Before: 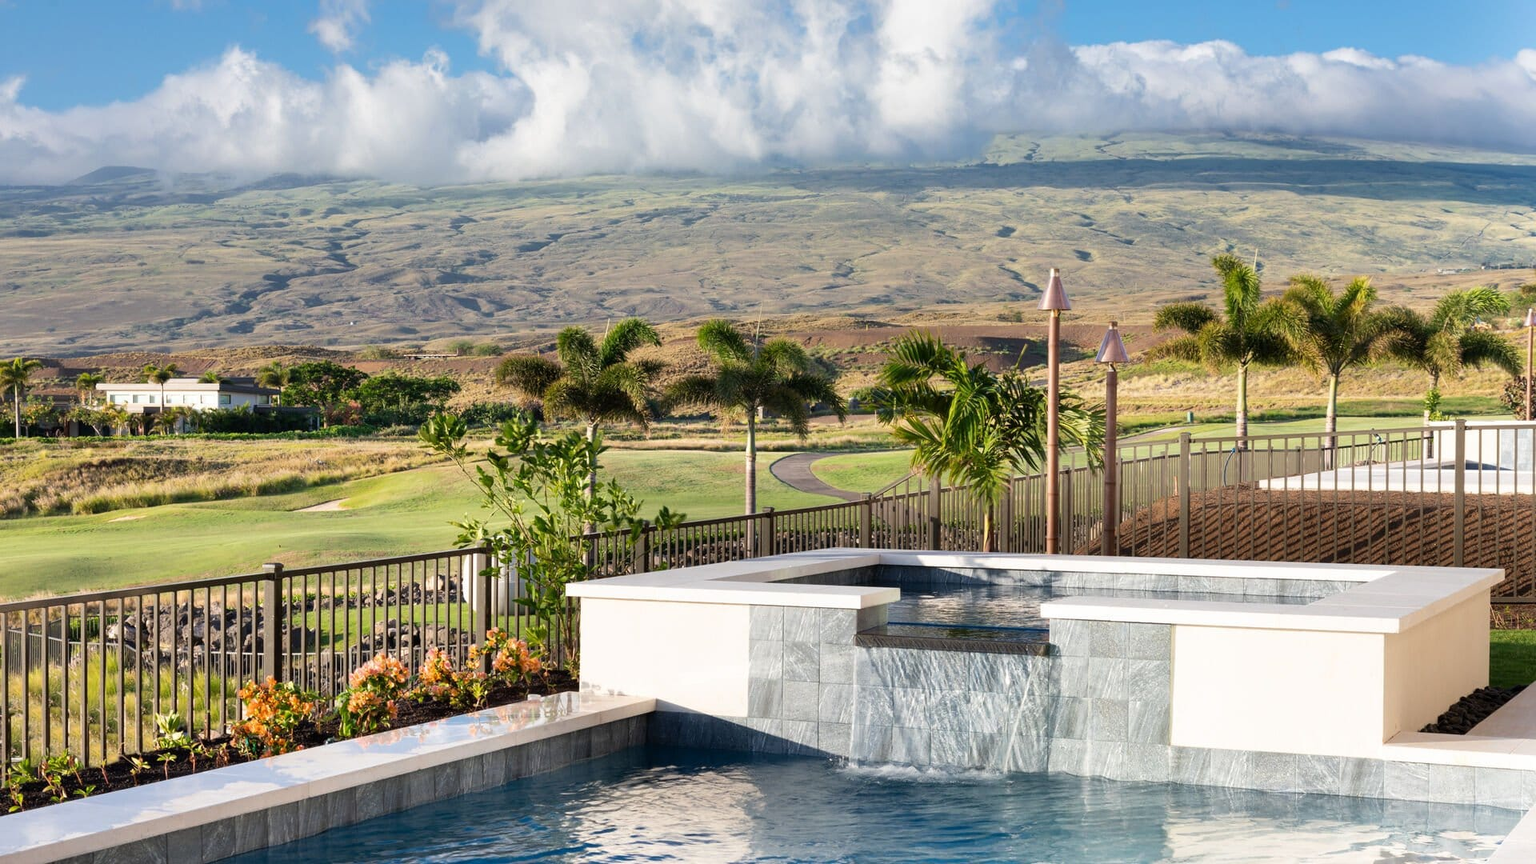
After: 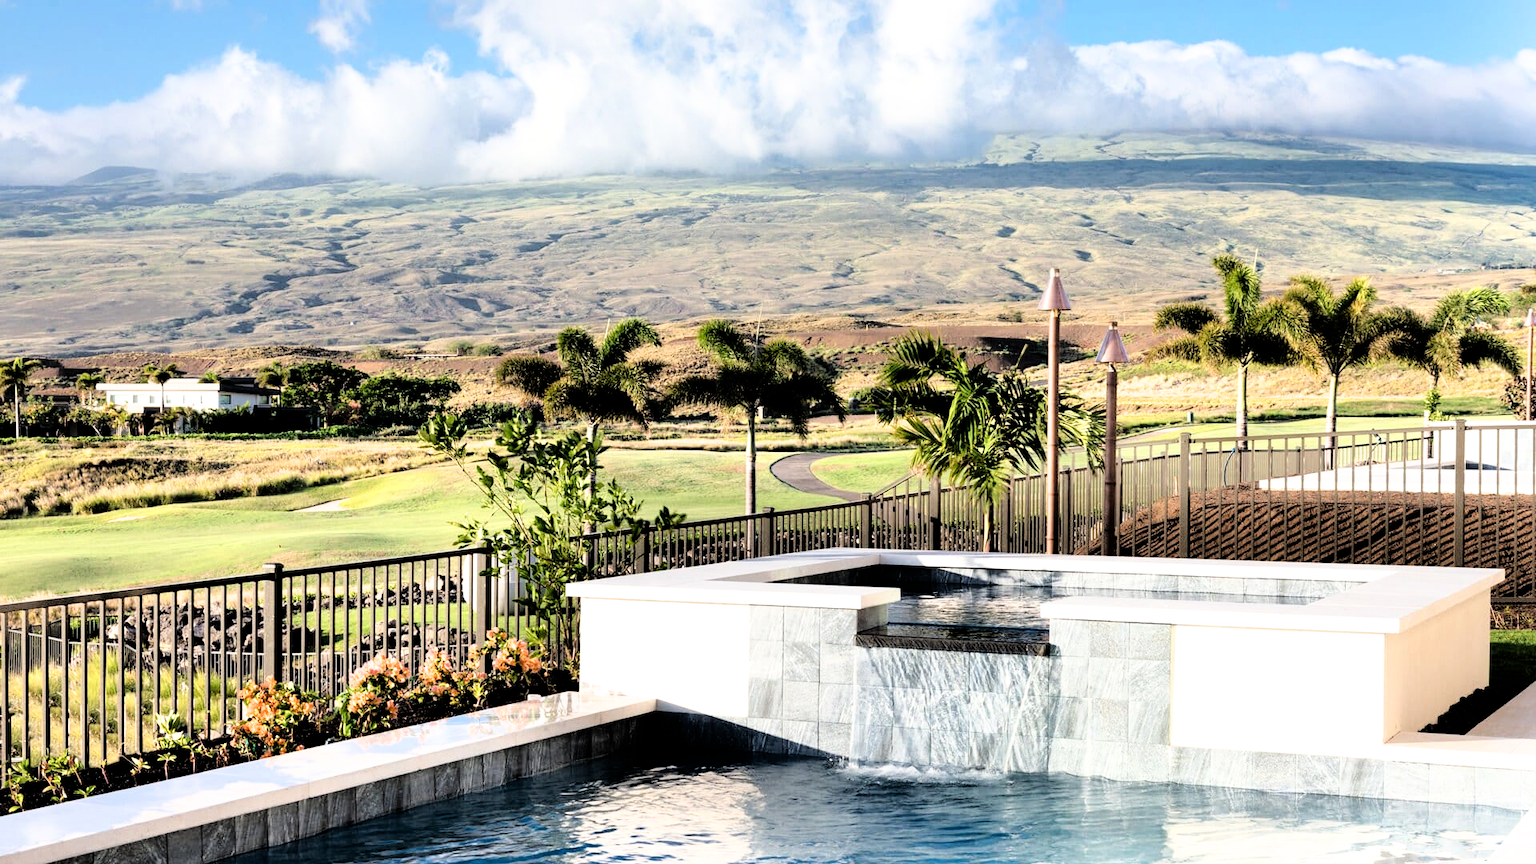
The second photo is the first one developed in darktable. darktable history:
tone curve: curves: ch0 [(0, 0) (0.051, 0.047) (0.102, 0.099) (0.228, 0.275) (0.432, 0.535) (0.695, 0.778) (0.908, 0.946) (1, 1)]; ch1 [(0, 0) (0.339, 0.298) (0.402, 0.363) (0.453, 0.413) (0.485, 0.469) (0.494, 0.493) (0.504, 0.501) (0.525, 0.534) (0.563, 0.595) (0.597, 0.638) (1, 1)]; ch2 [(0, 0) (0.48, 0.48) (0.504, 0.5) (0.539, 0.554) (0.59, 0.63) (0.642, 0.684) (0.824, 0.815) (1, 1)]
filmic rgb: black relative exposure -3.57 EV, white relative exposure 2.27 EV, hardness 3.41
